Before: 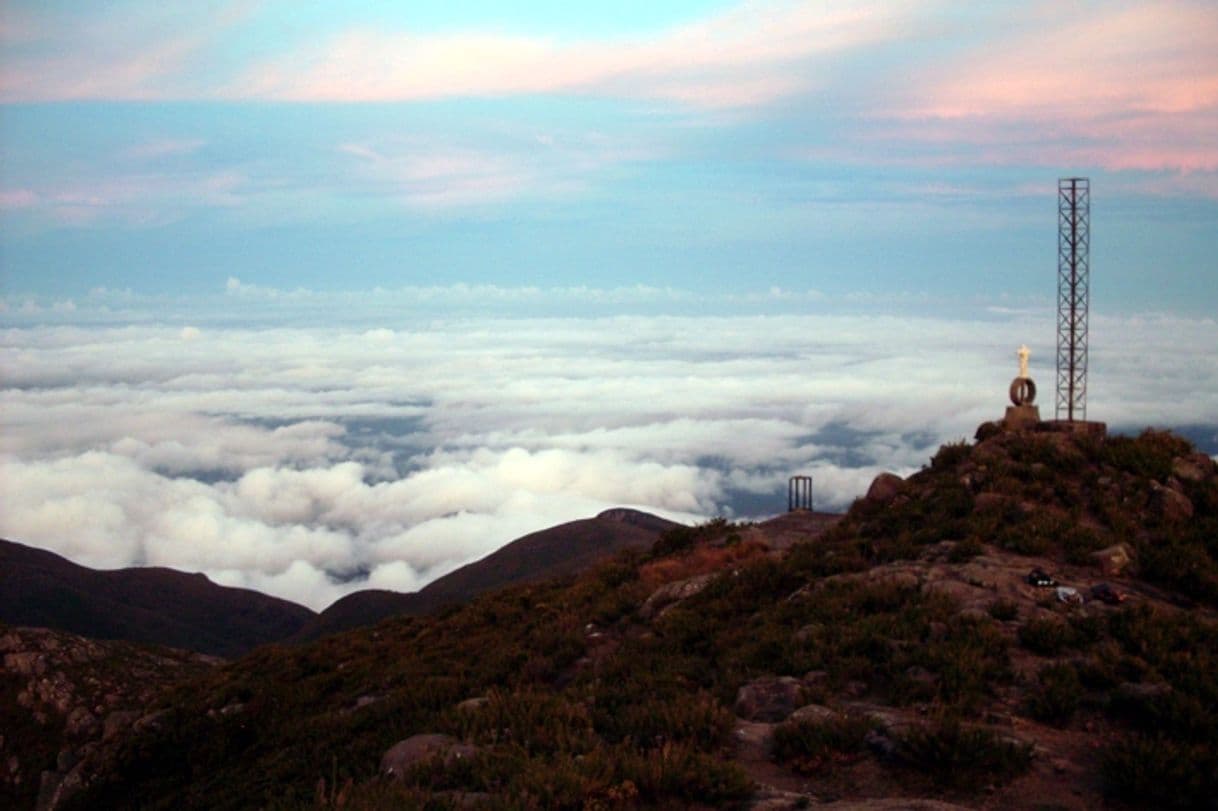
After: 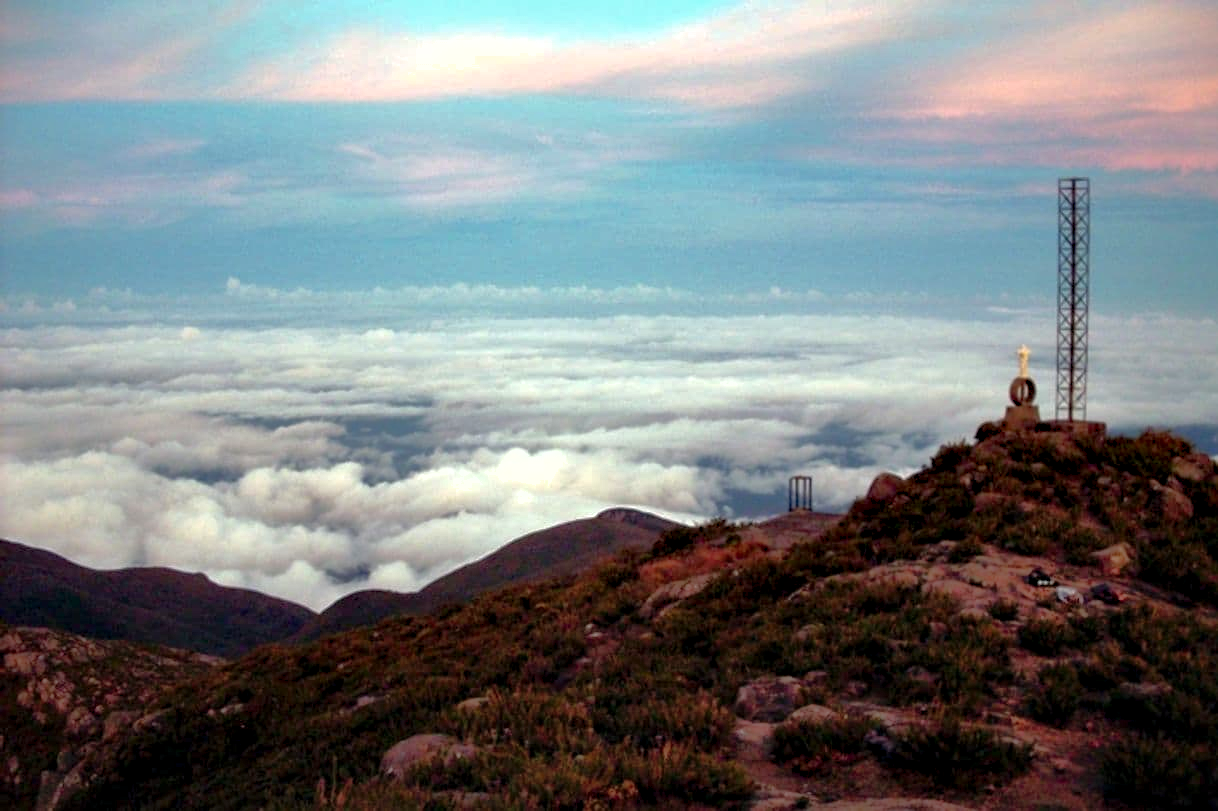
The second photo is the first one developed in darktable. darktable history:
shadows and highlights: on, module defaults
contrast equalizer: octaves 7, y [[0.6 ×6], [0.55 ×6], [0 ×6], [0 ×6], [0 ×6]], mix 0.578
